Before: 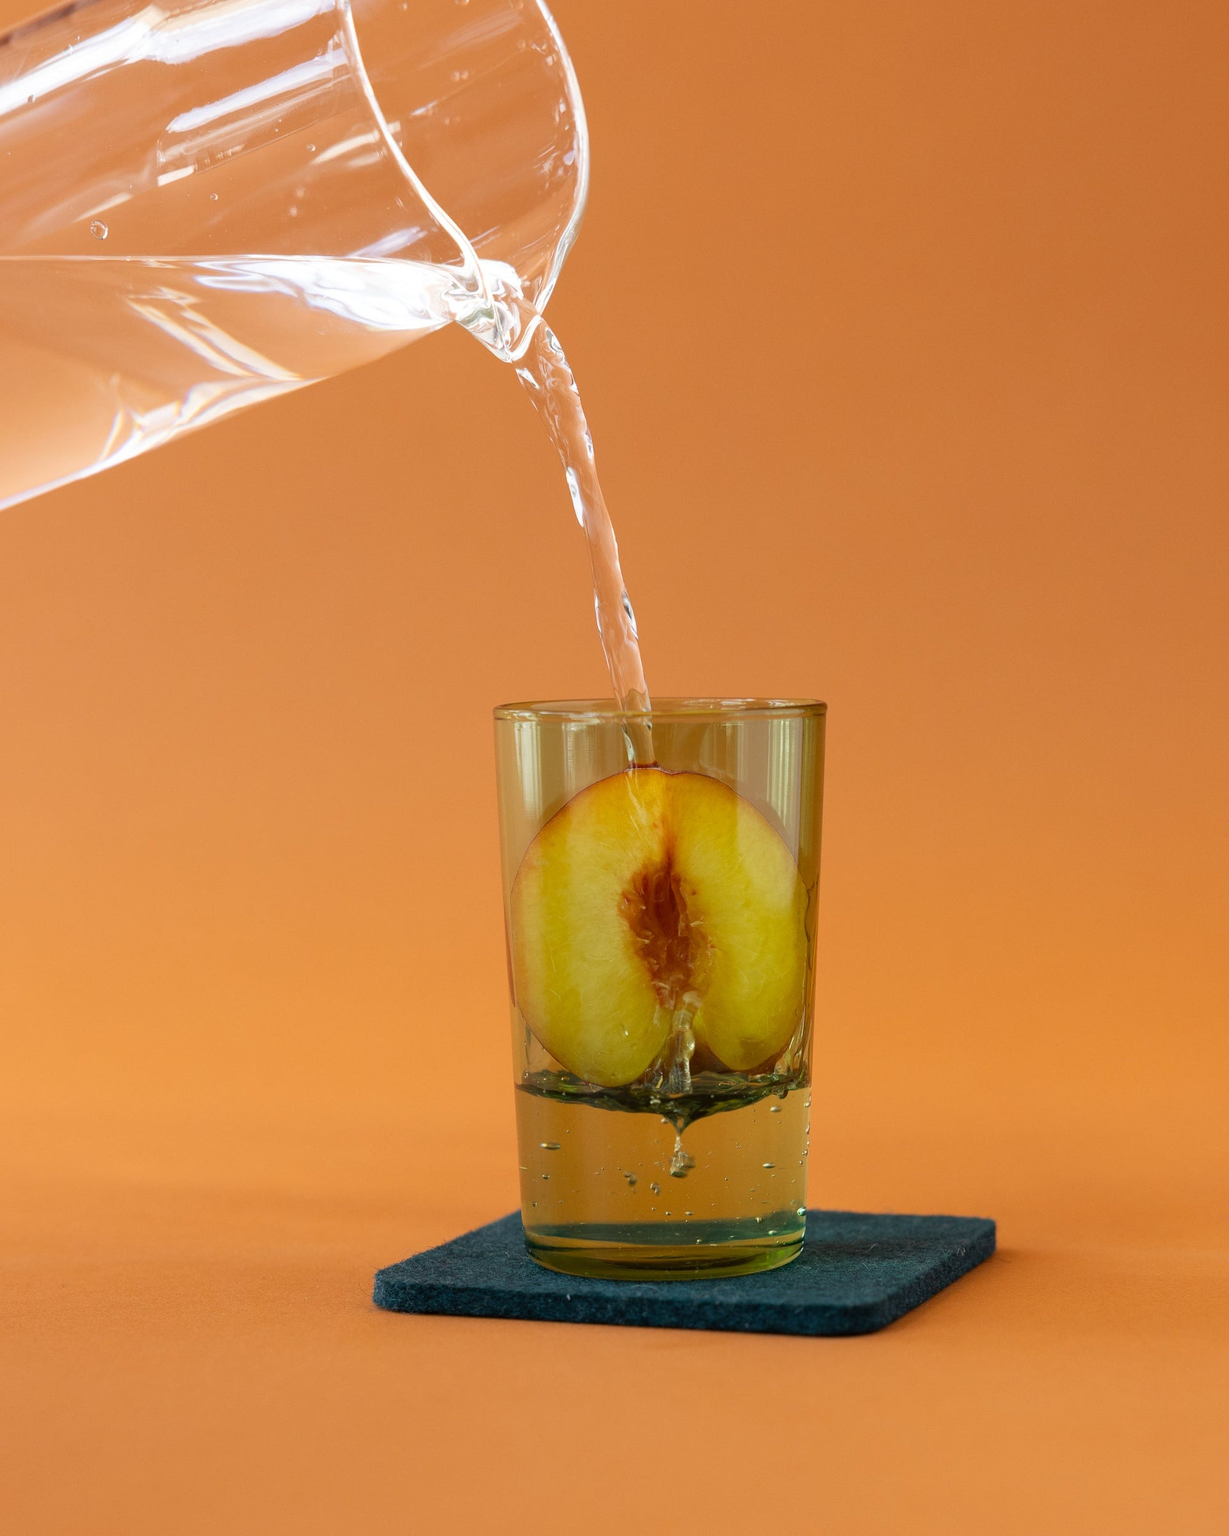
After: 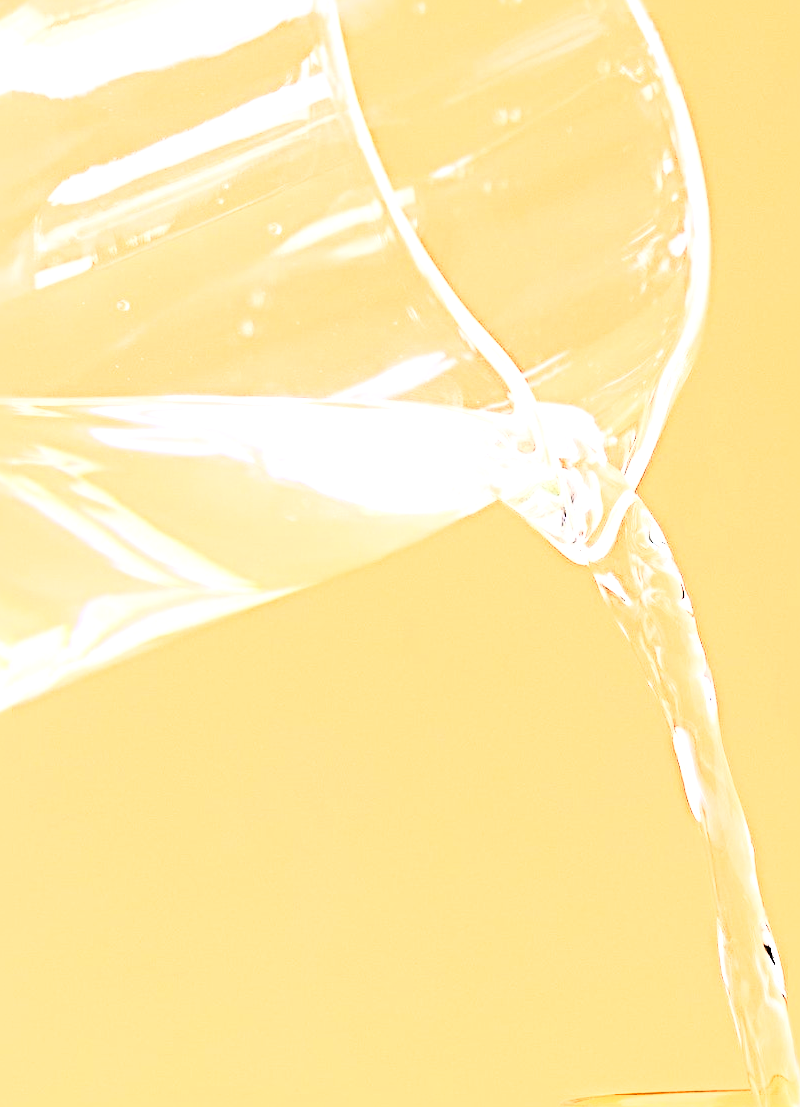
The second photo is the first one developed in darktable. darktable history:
exposure: black level correction 0.001, exposure 1.833 EV, compensate highlight preservation false
tone equalizer: -7 EV 0.153 EV, -6 EV 0.622 EV, -5 EV 1.16 EV, -4 EV 1.37 EV, -3 EV 1.18 EV, -2 EV 0.6 EV, -1 EV 0.165 EV
crop and rotate: left 11.039%, top 0.092%, right 47.285%, bottom 53.763%
sharpen: radius 6.25, amount 1.802, threshold 0.074
base curve: curves: ch0 [(0, 0) (0.012, 0.01) (0.073, 0.168) (0.31, 0.711) (0.645, 0.957) (1, 1)]
color correction: highlights b* -0.057, saturation 0.821
